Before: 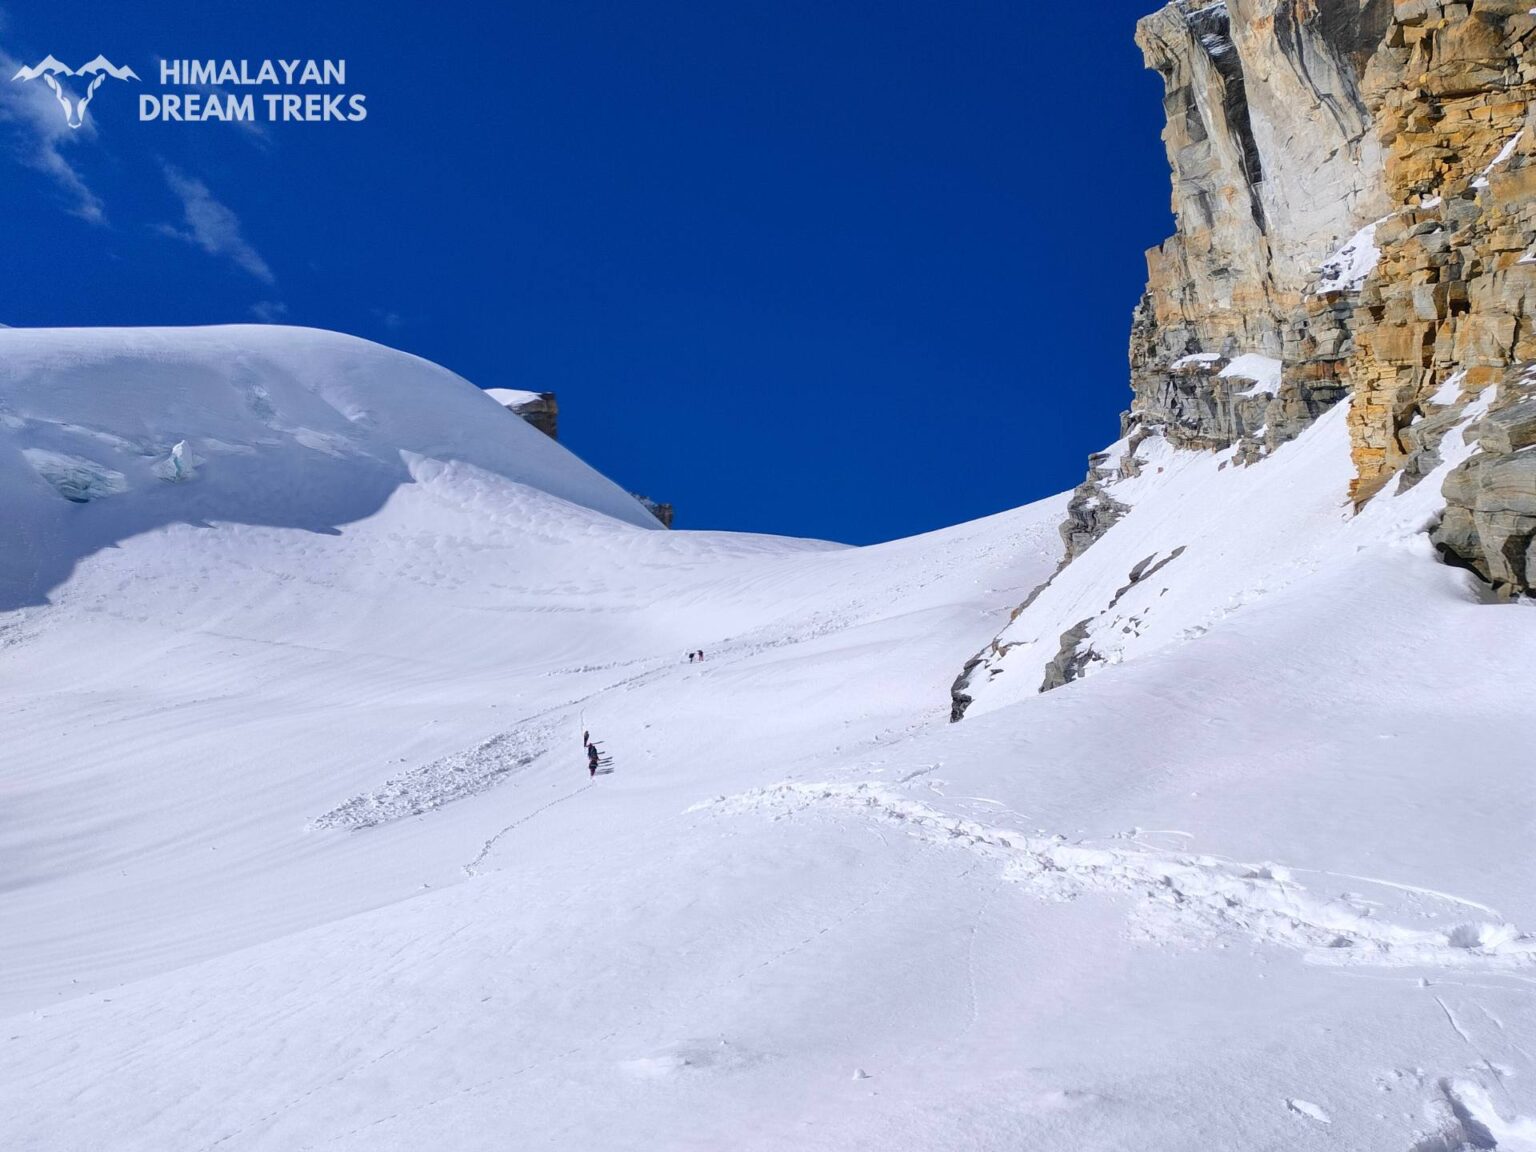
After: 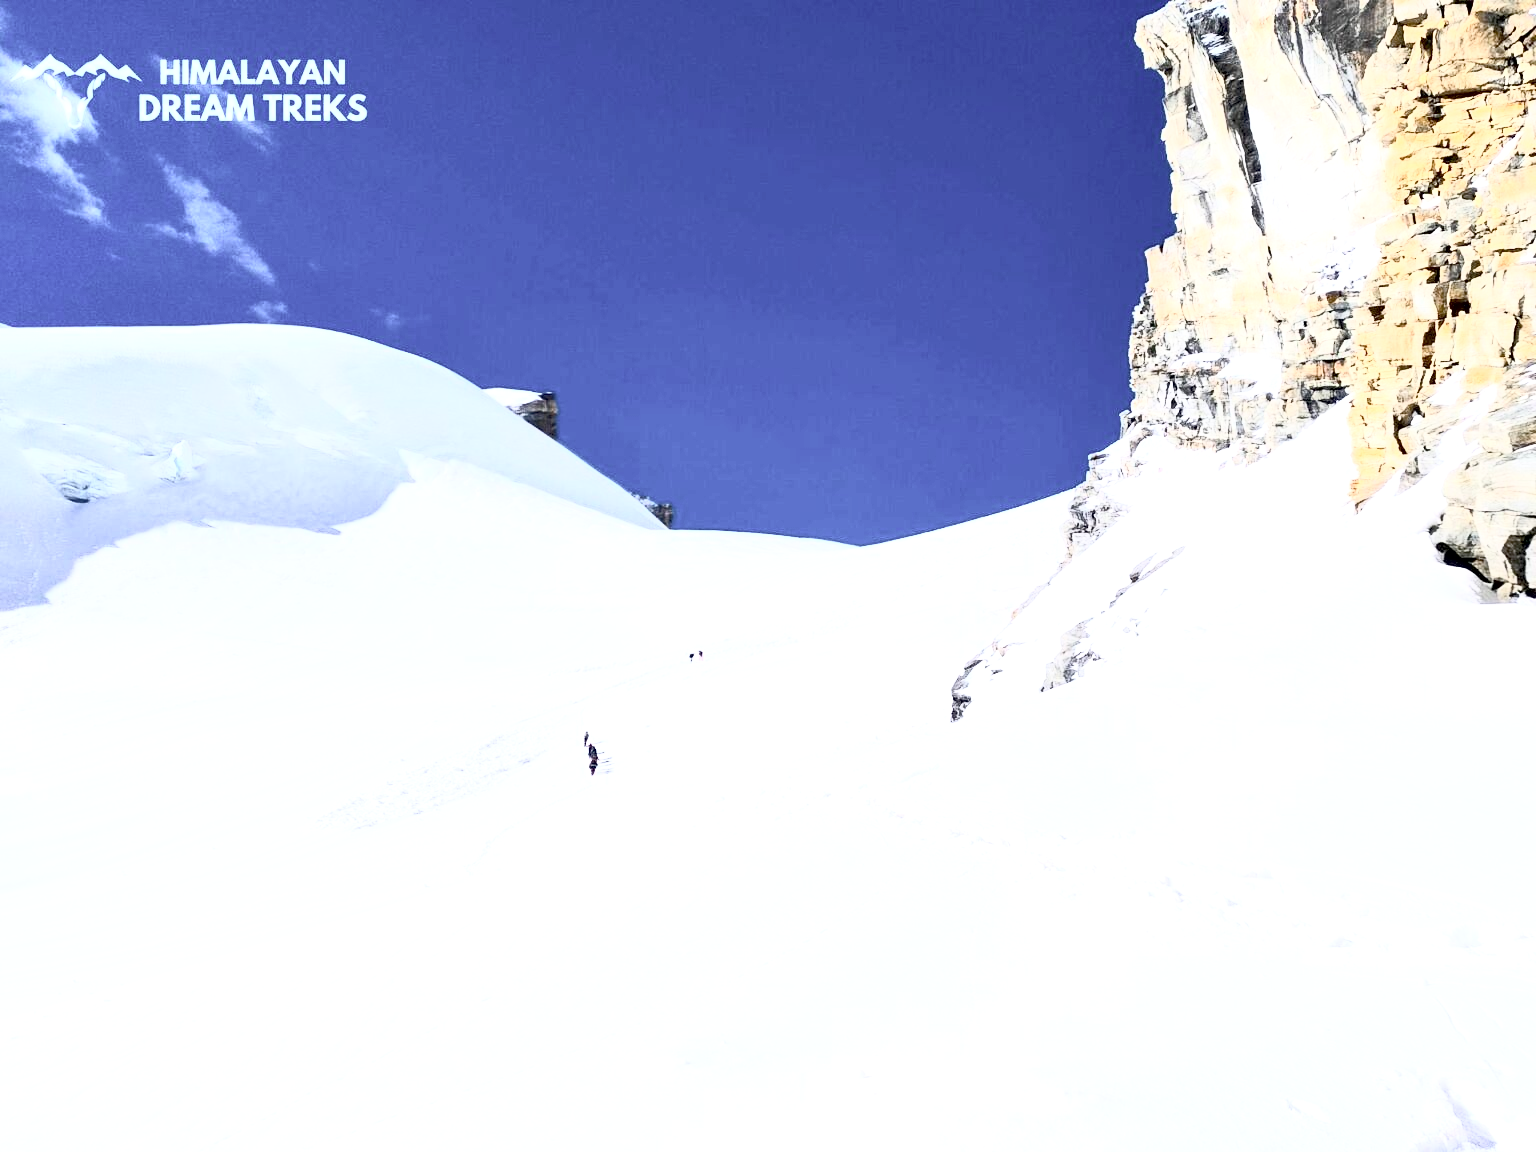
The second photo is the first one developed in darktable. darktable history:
exposure: black level correction 0.011, exposure 1.088 EV, compensate exposure bias true, compensate highlight preservation false
contrast brightness saturation: contrast 0.57, brightness 0.57, saturation -0.34
